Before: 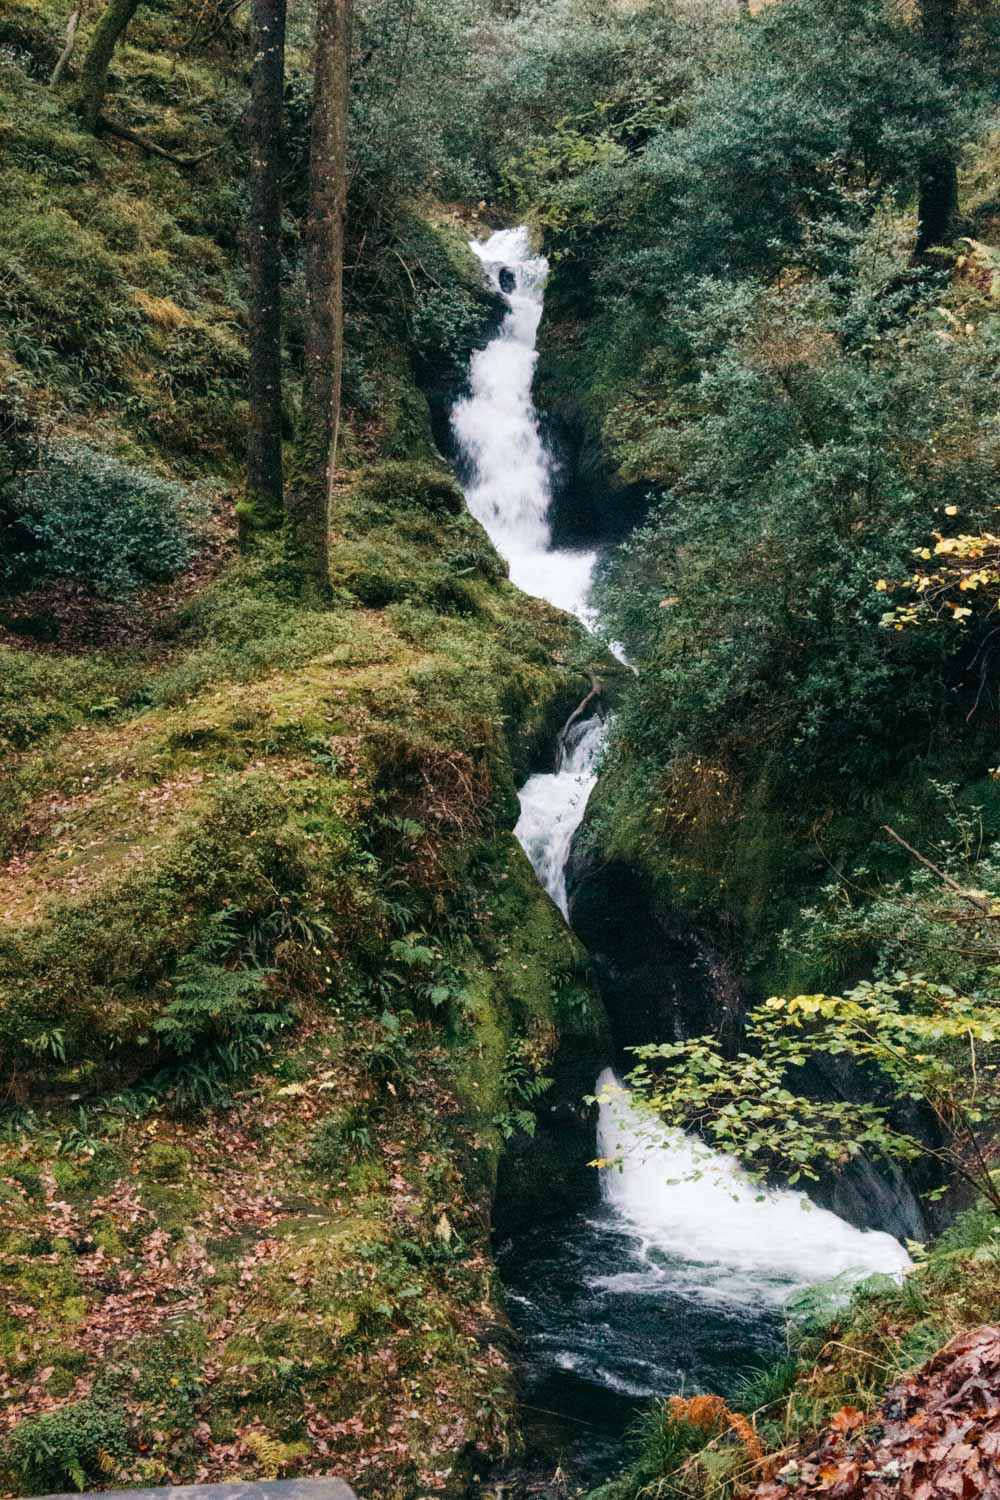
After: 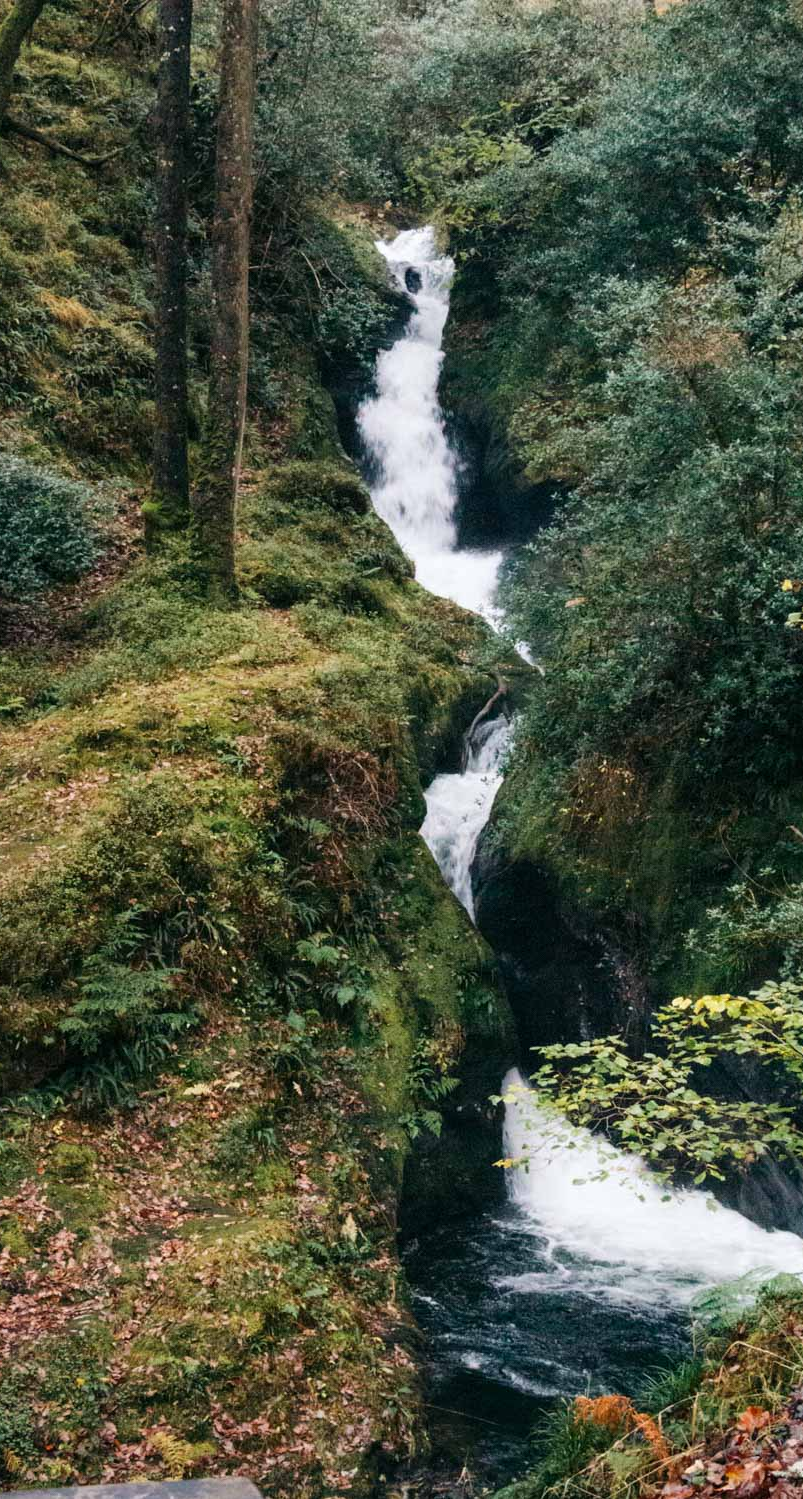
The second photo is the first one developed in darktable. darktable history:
crop and rotate: left 9.483%, right 10.121%
